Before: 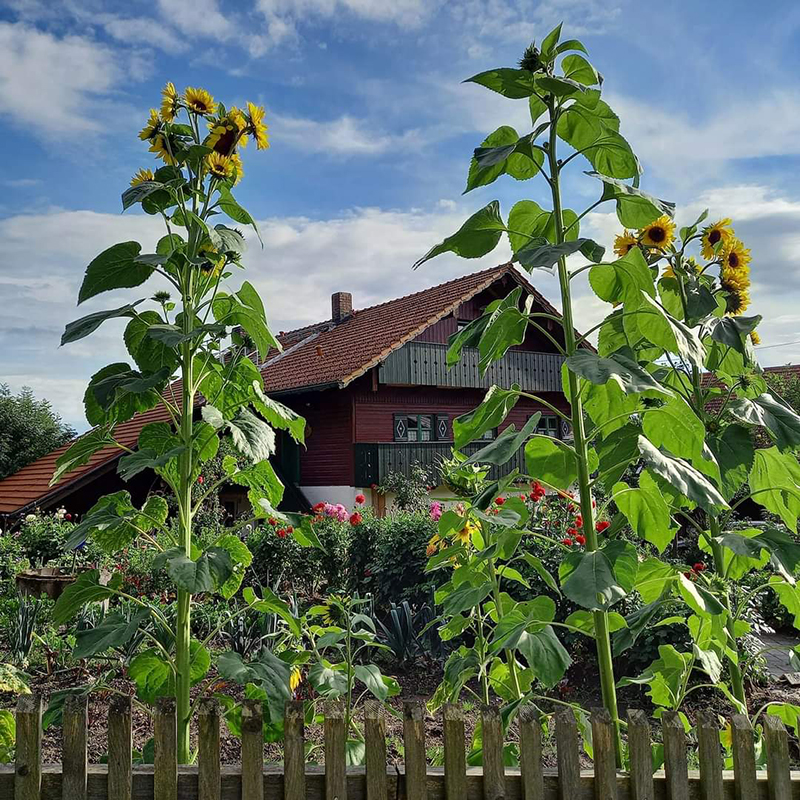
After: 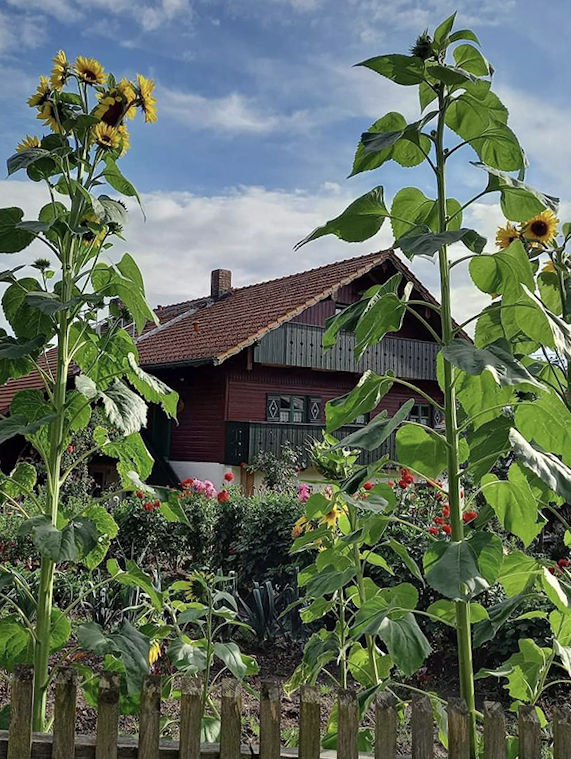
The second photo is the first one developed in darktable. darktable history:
color correction: highlights b* -0.055, saturation 0.819
crop and rotate: angle -3.08°, left 14.024%, top 0.045%, right 10.798%, bottom 0.075%
